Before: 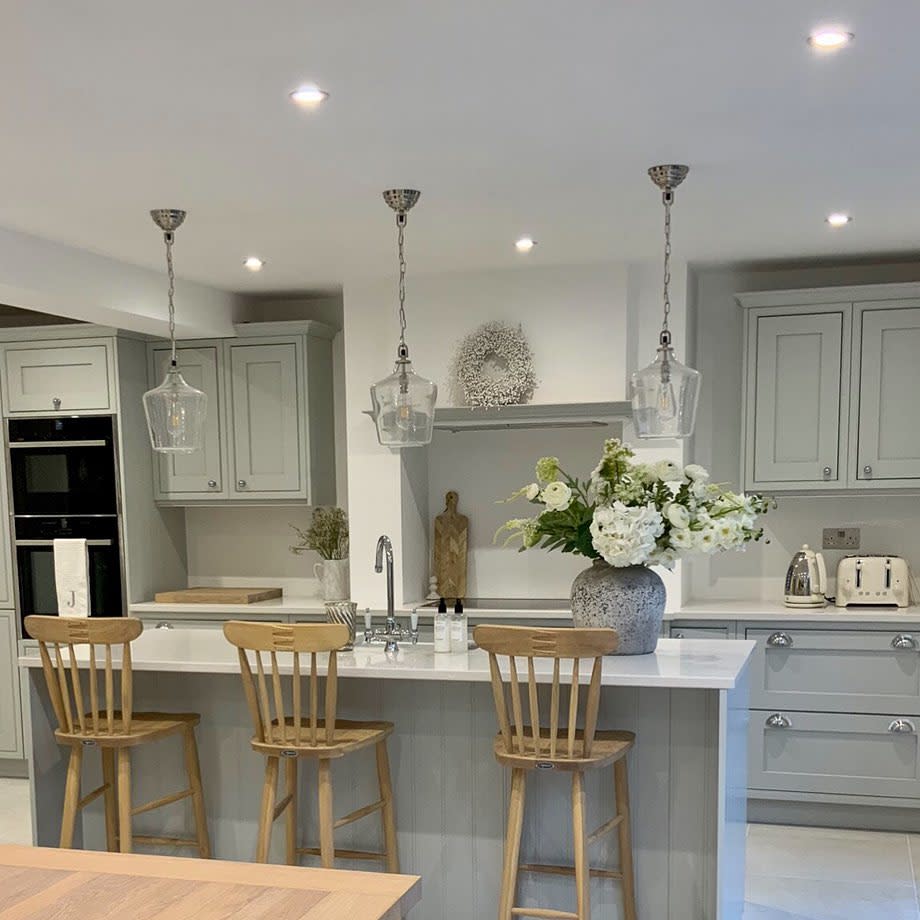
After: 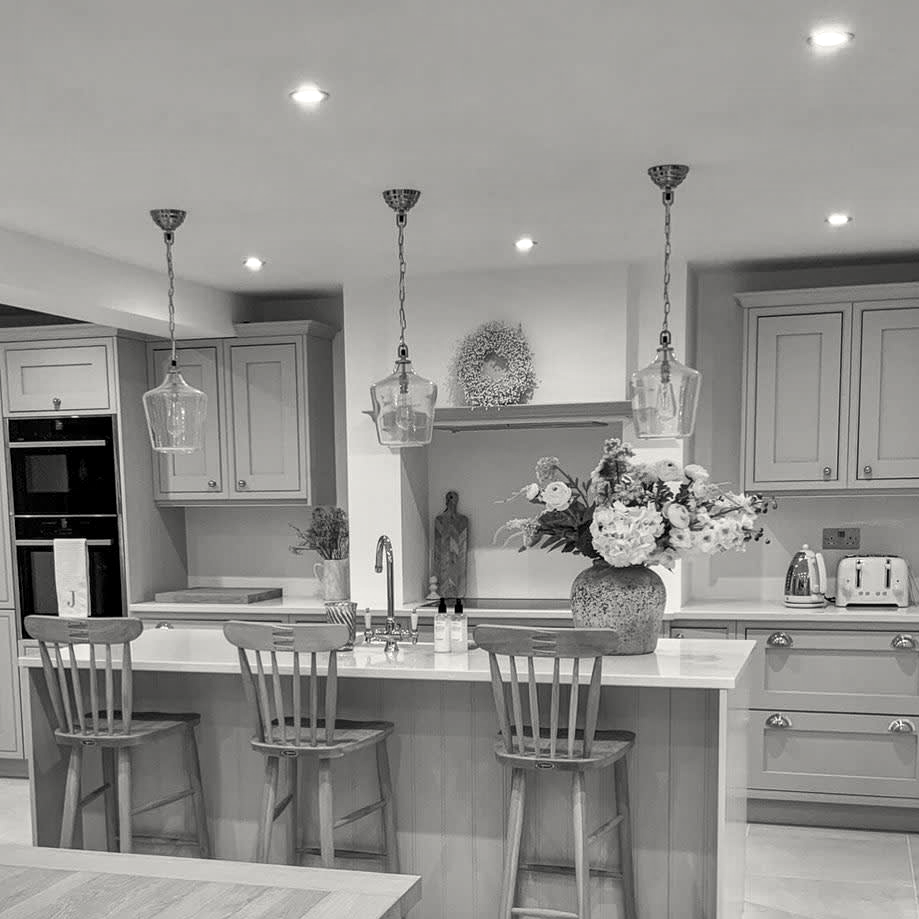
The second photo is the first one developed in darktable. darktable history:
crop and rotate: left 0.107%, bottom 0.004%
local contrast: detail 130%
shadows and highlights: soften with gaussian
contrast brightness saturation: contrast 0.033, brightness 0.064, saturation 0.125
color correction: highlights b* 2.92
color calibration: output gray [0.267, 0.423, 0.267, 0], gray › normalize channels true, illuminant as shot in camera, x 0.378, y 0.381, temperature 4097.4 K, gamut compression 0.016
